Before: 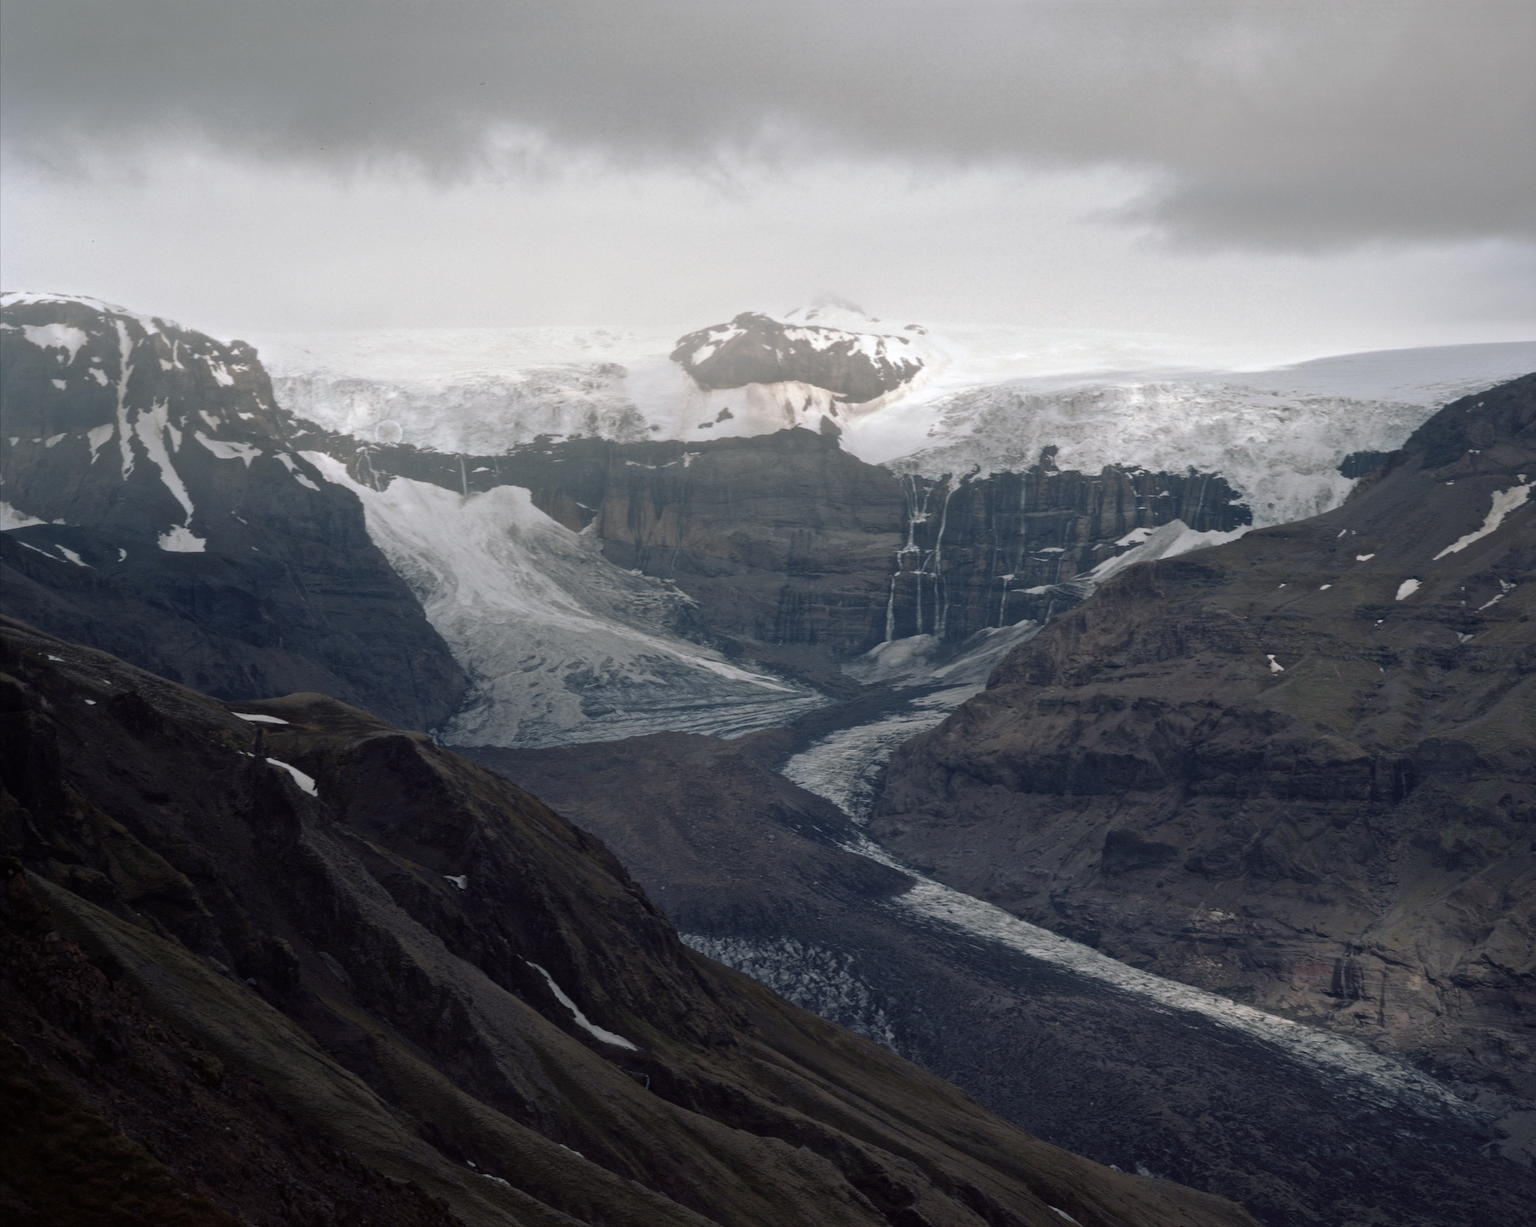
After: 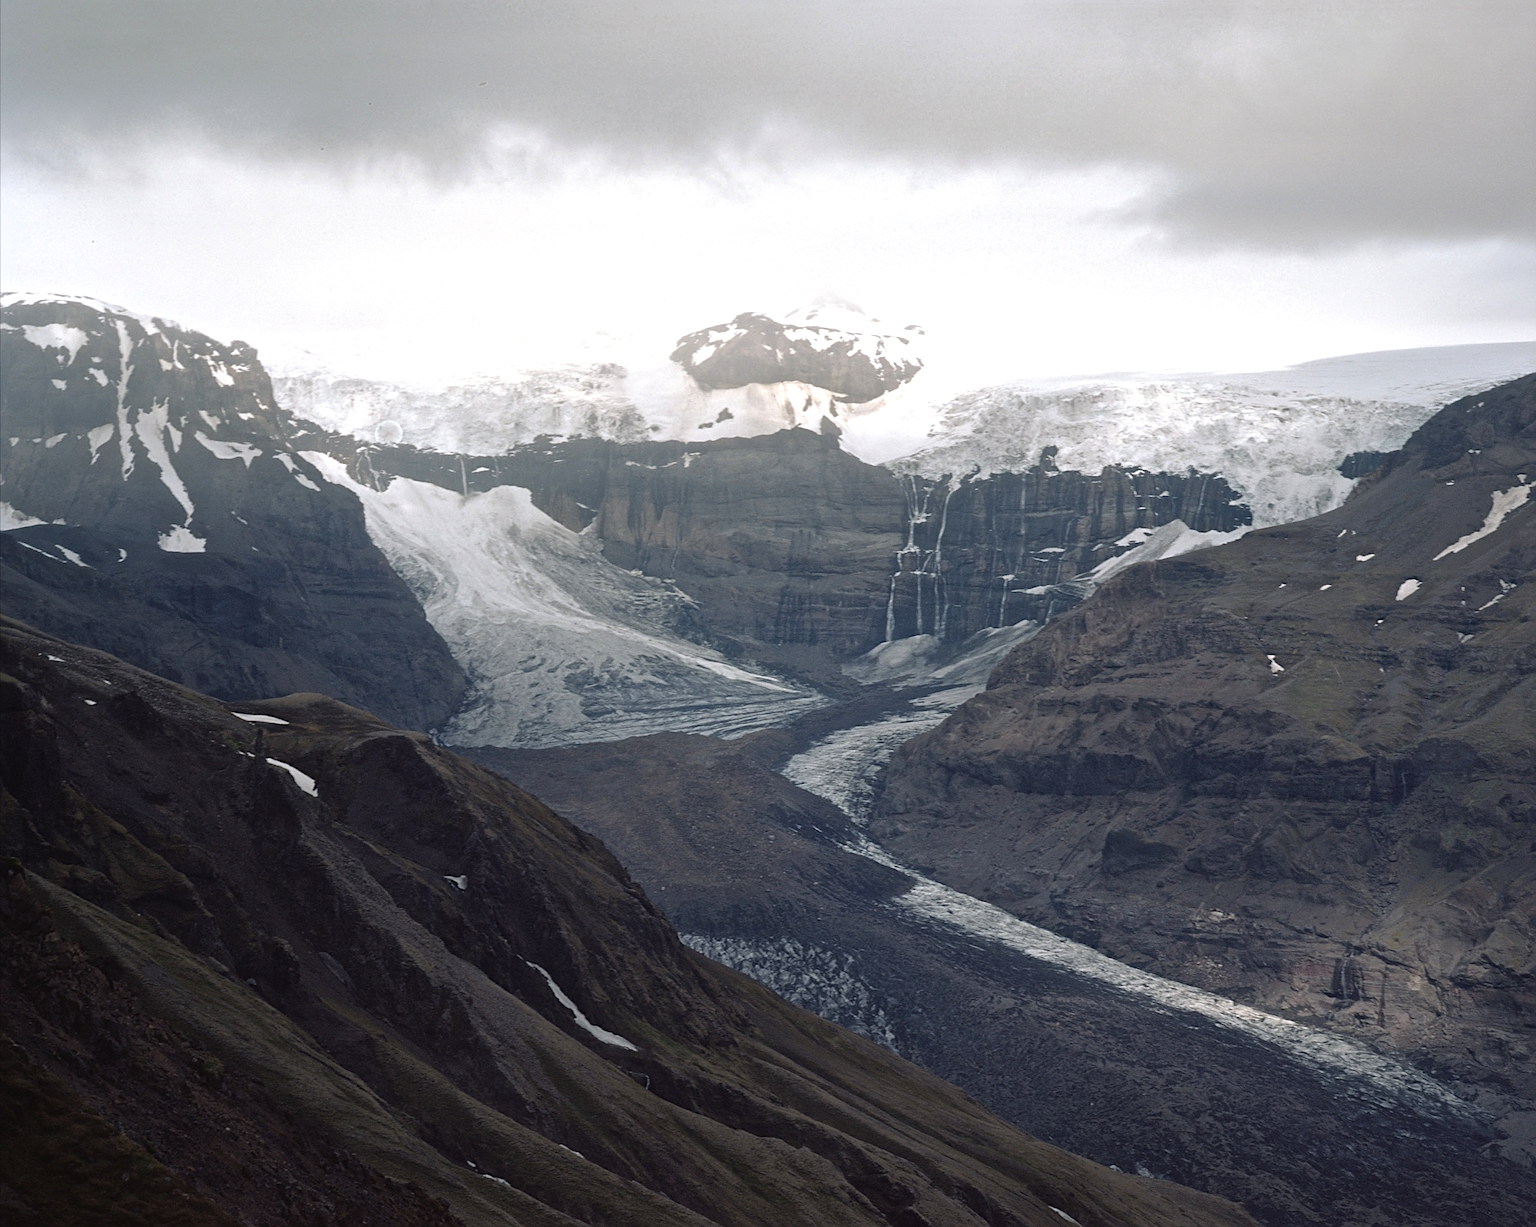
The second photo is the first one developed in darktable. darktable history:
sharpen: on, module defaults
exposure: black level correction -0.002, exposure 0.54 EV, compensate highlight preservation false
